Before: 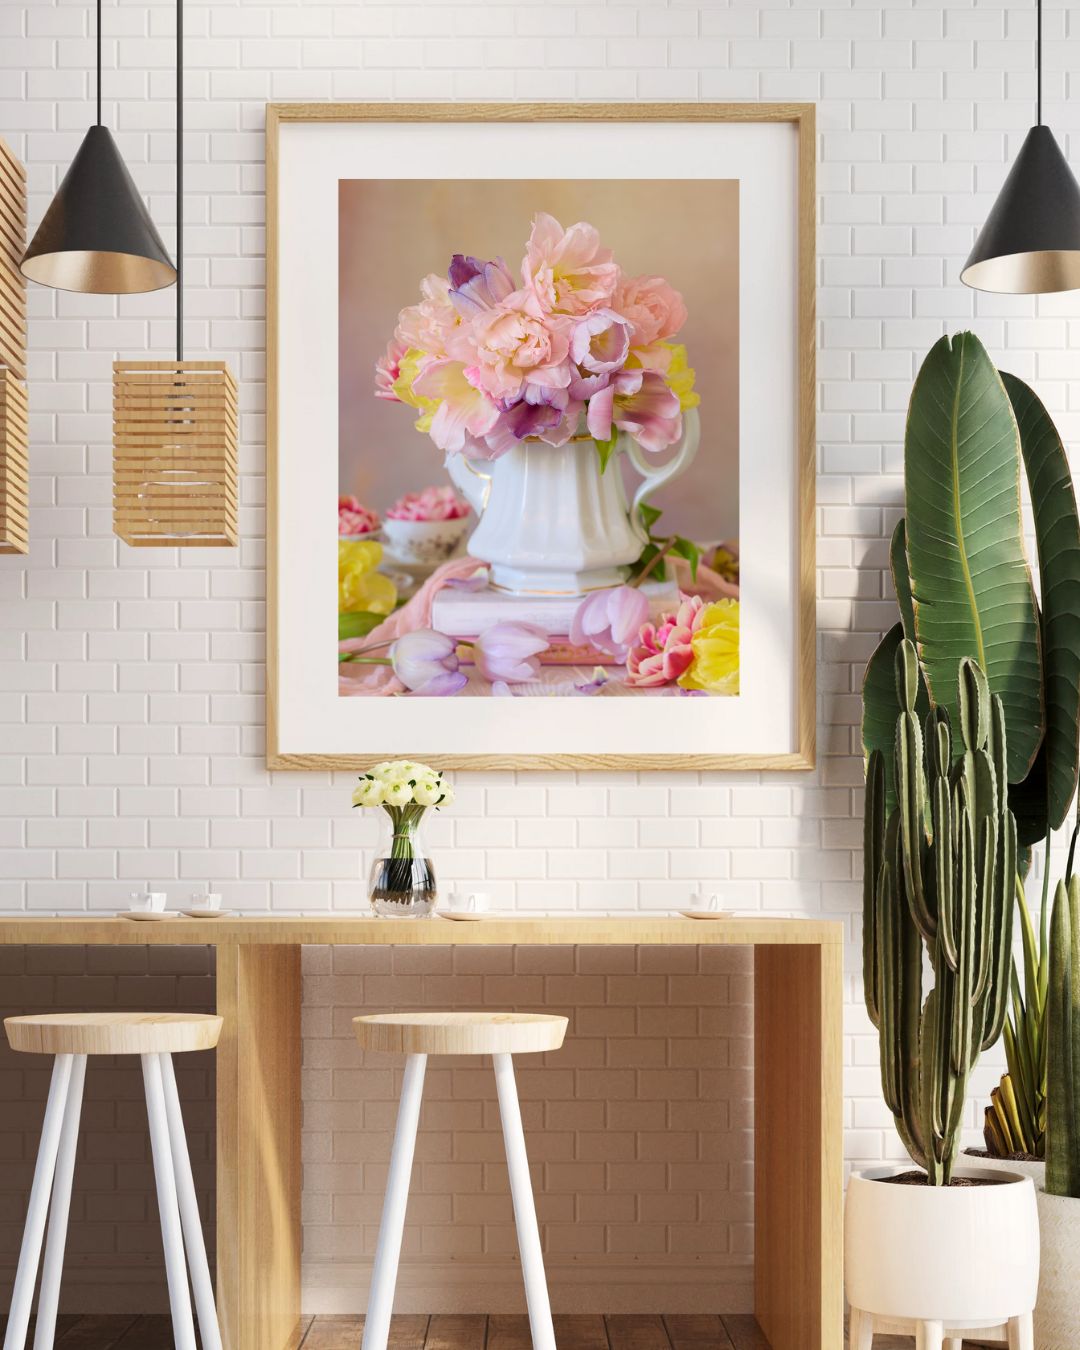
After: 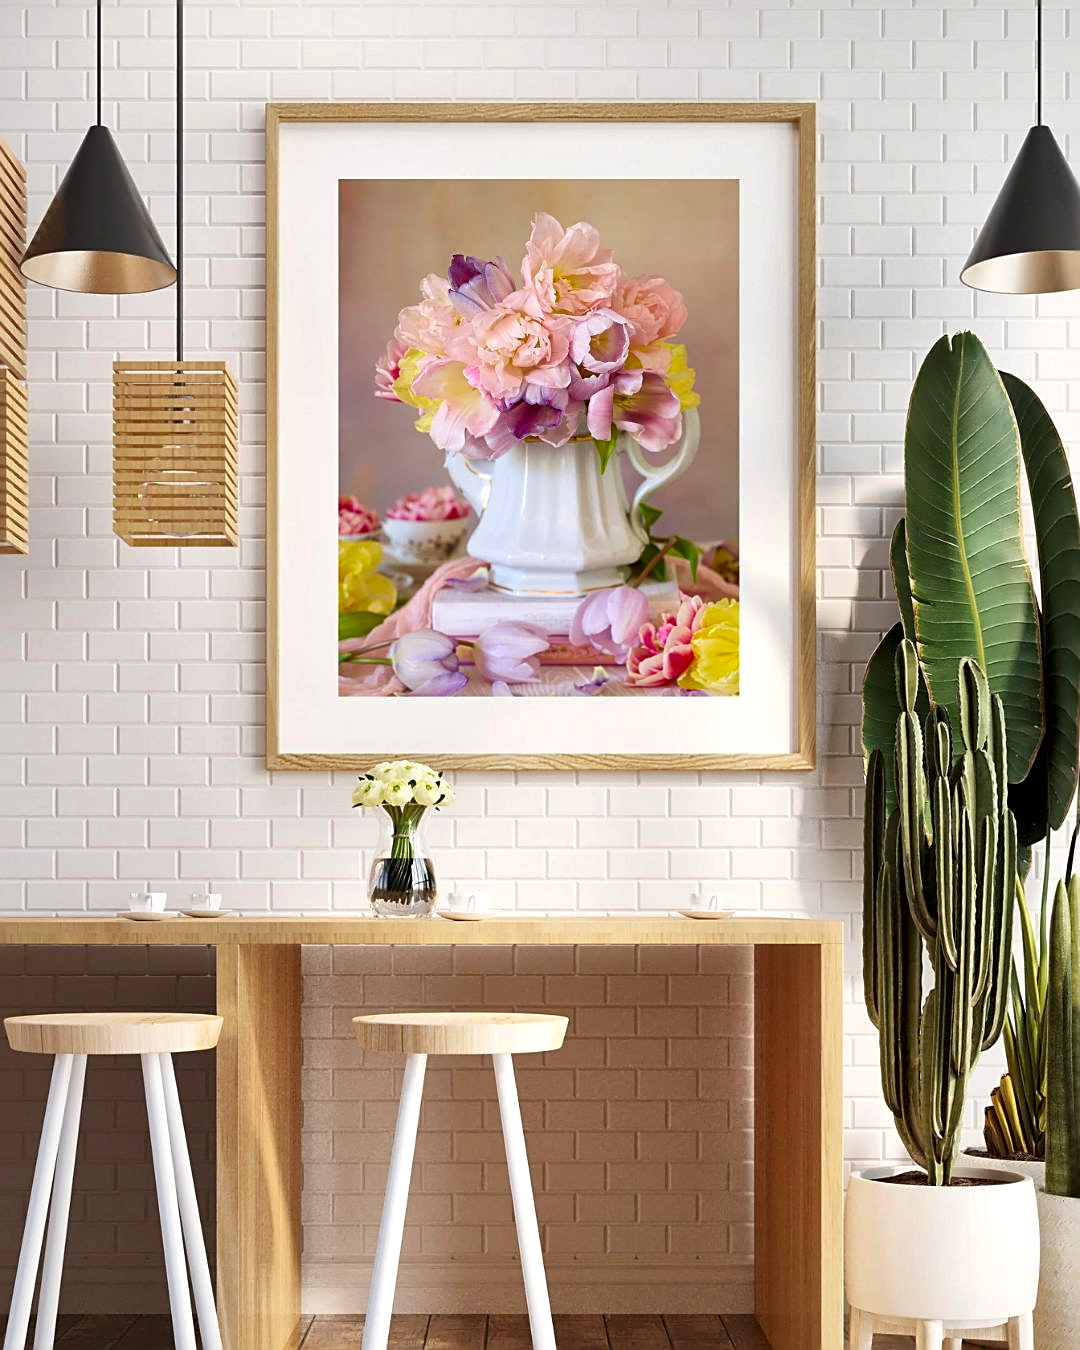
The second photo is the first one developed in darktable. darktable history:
color correction: highlights b* -0.014, saturation 1.11
local contrast: mode bilateral grid, contrast 50, coarseness 50, detail 150%, midtone range 0.2
sharpen: on, module defaults
